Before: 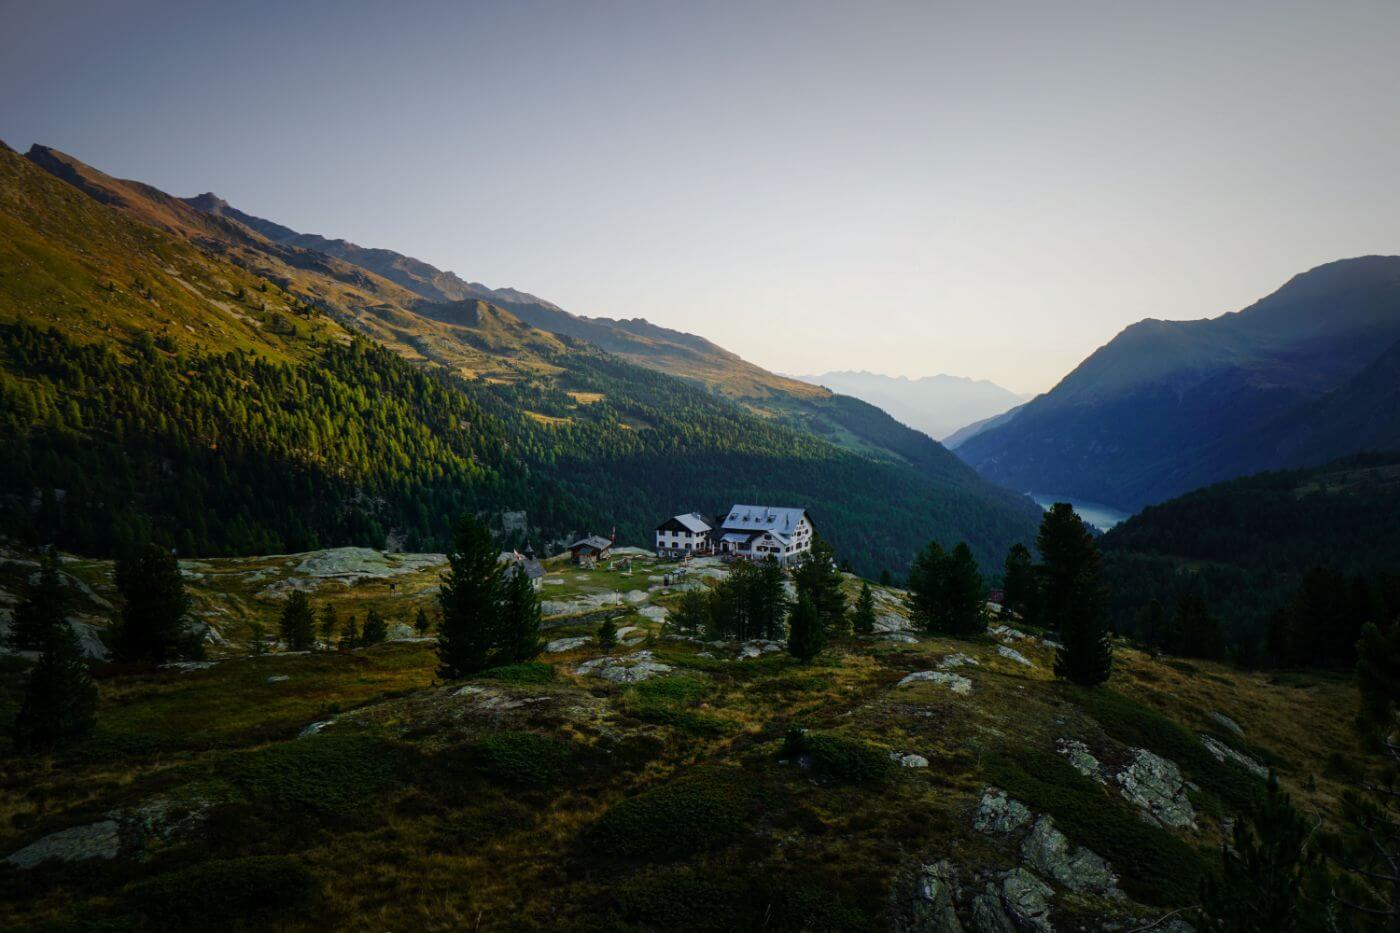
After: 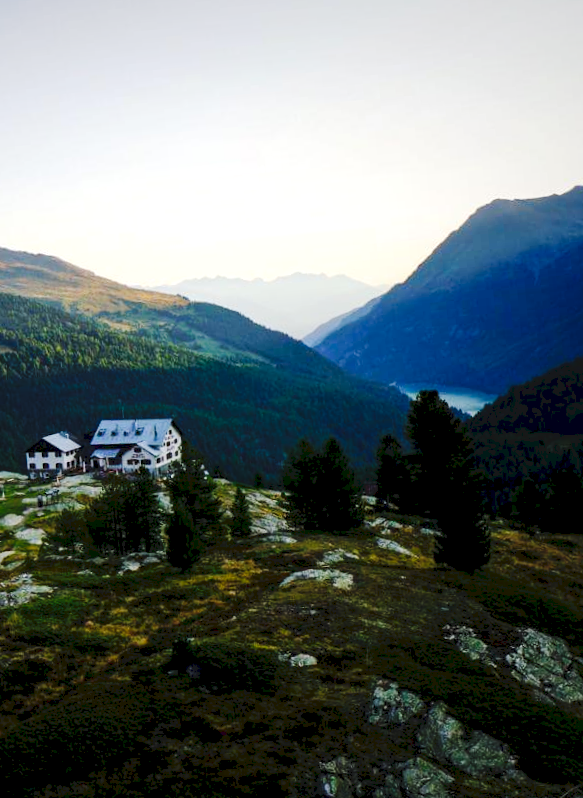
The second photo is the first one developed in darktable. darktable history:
tone curve: curves: ch0 [(0, 0) (0.003, 0.077) (0.011, 0.078) (0.025, 0.078) (0.044, 0.08) (0.069, 0.088) (0.1, 0.102) (0.136, 0.12) (0.177, 0.148) (0.224, 0.191) (0.277, 0.261) (0.335, 0.335) (0.399, 0.419) (0.468, 0.522) (0.543, 0.611) (0.623, 0.702) (0.709, 0.779) (0.801, 0.855) (0.898, 0.918) (1, 1)], preserve colors none
crop: left 45.721%, top 13.393%, right 14.118%, bottom 10.01%
rotate and perspective: rotation -4.98°, automatic cropping off
exposure: black level correction 0.005, exposure 0.417 EV, compensate highlight preservation false
